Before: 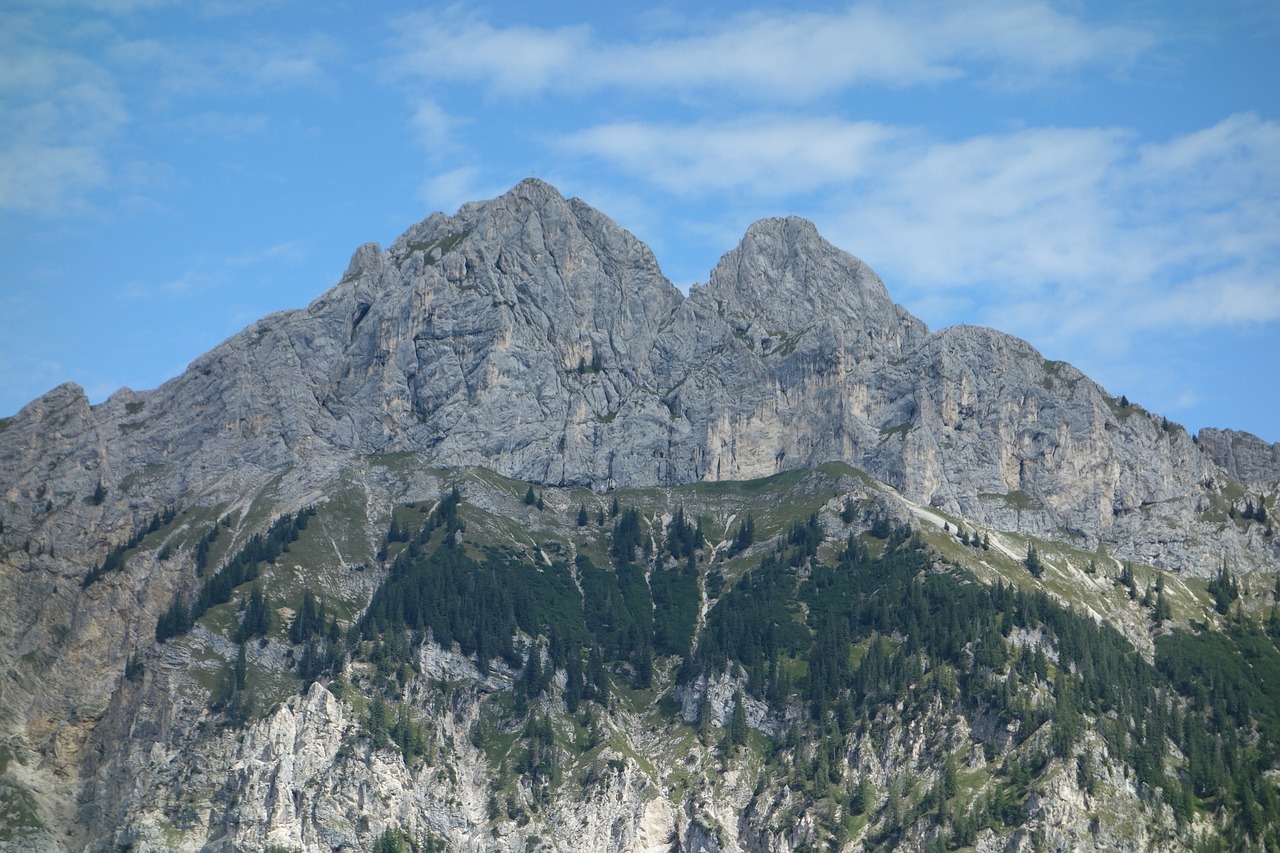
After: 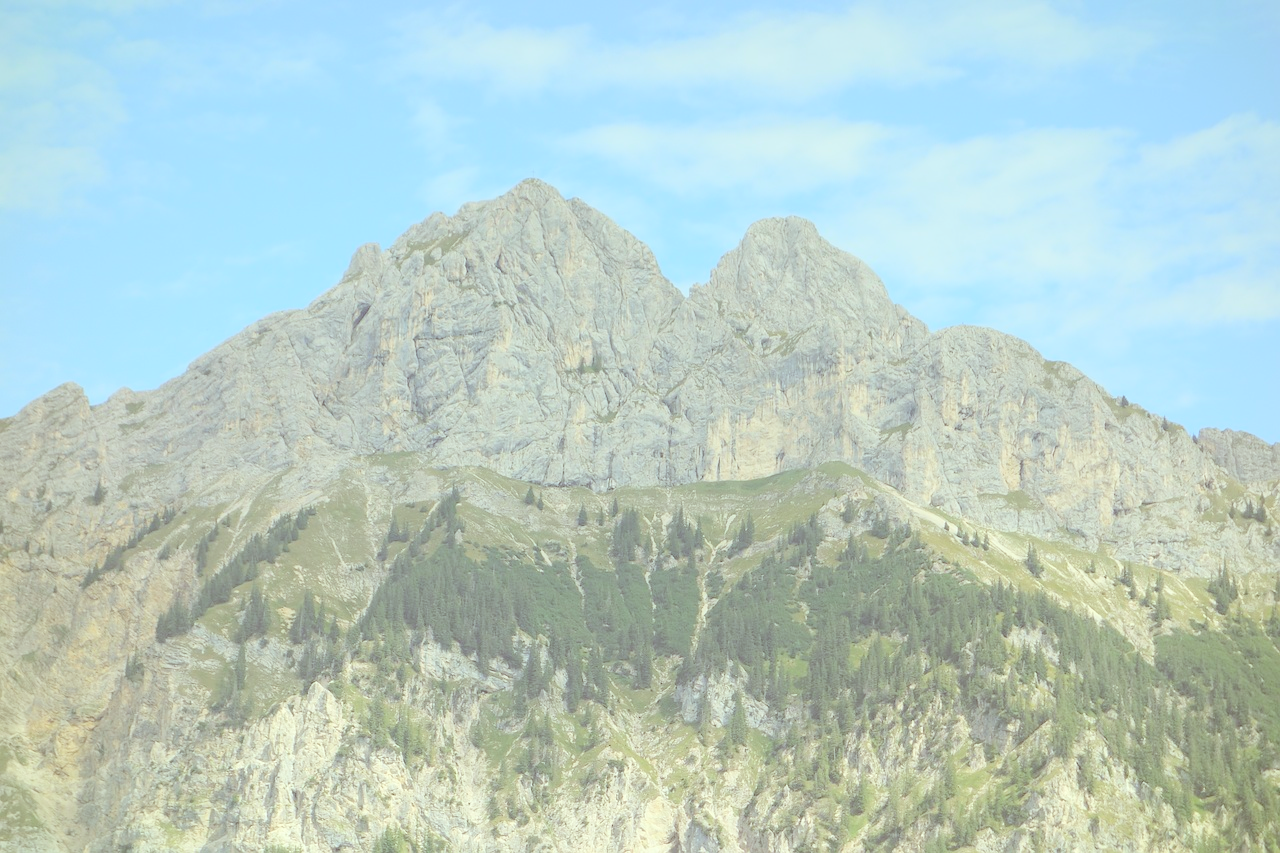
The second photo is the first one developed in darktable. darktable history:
color correction: highlights a* -5.94, highlights b* 9.48, shadows a* 10.12, shadows b* 23.94
contrast brightness saturation: brightness 1
